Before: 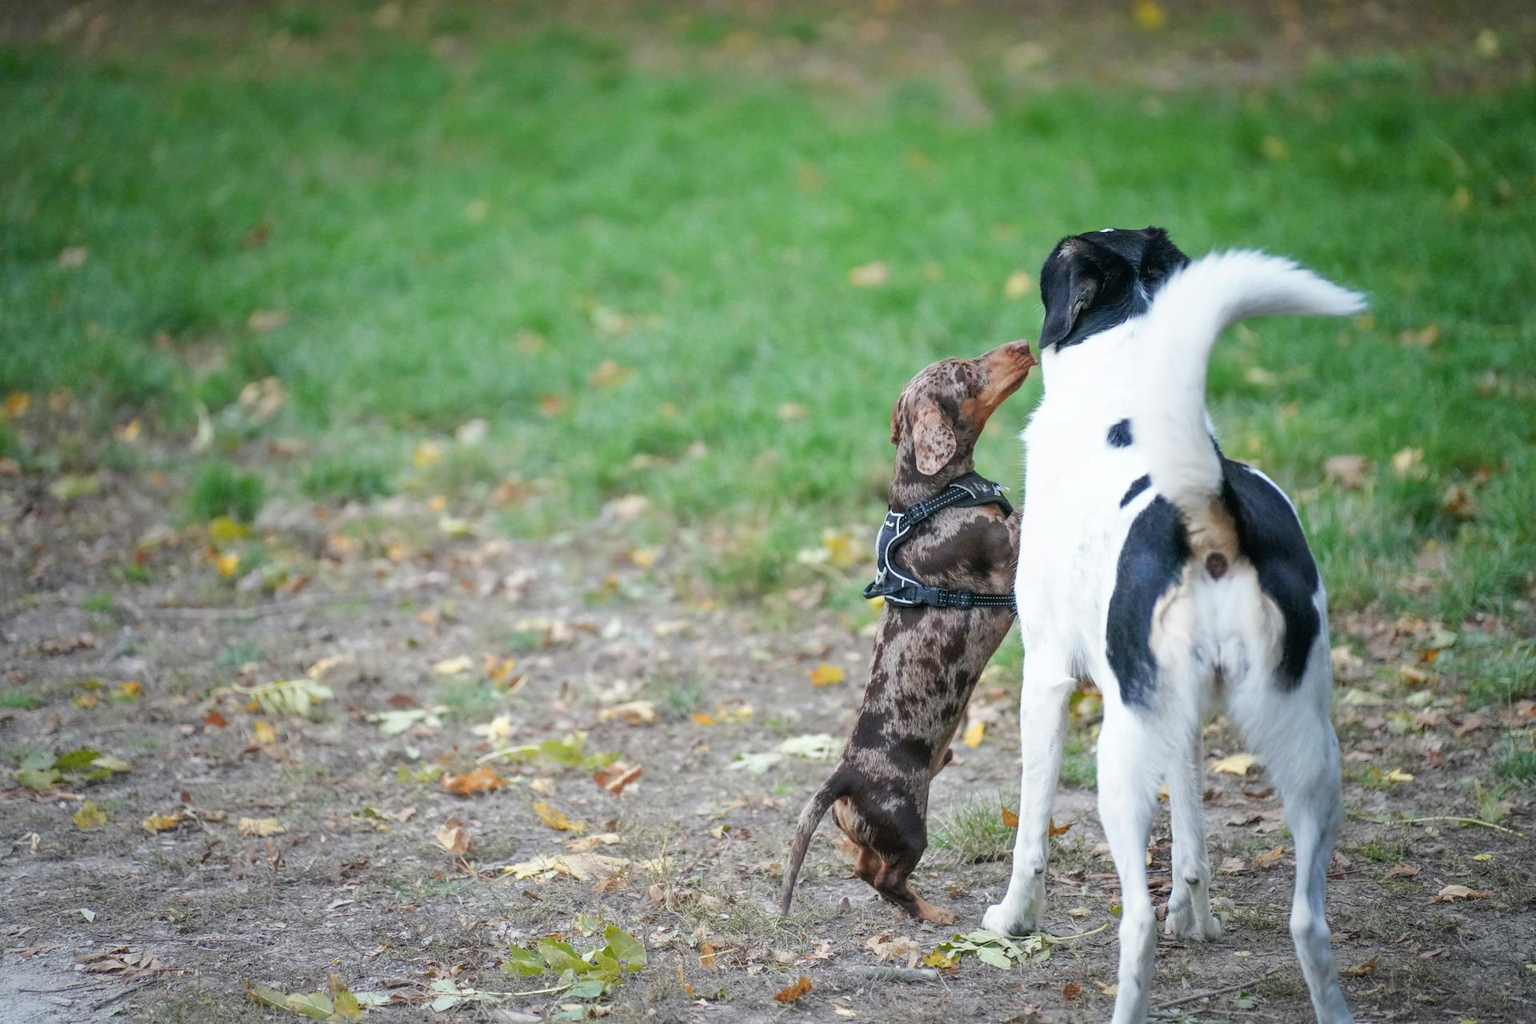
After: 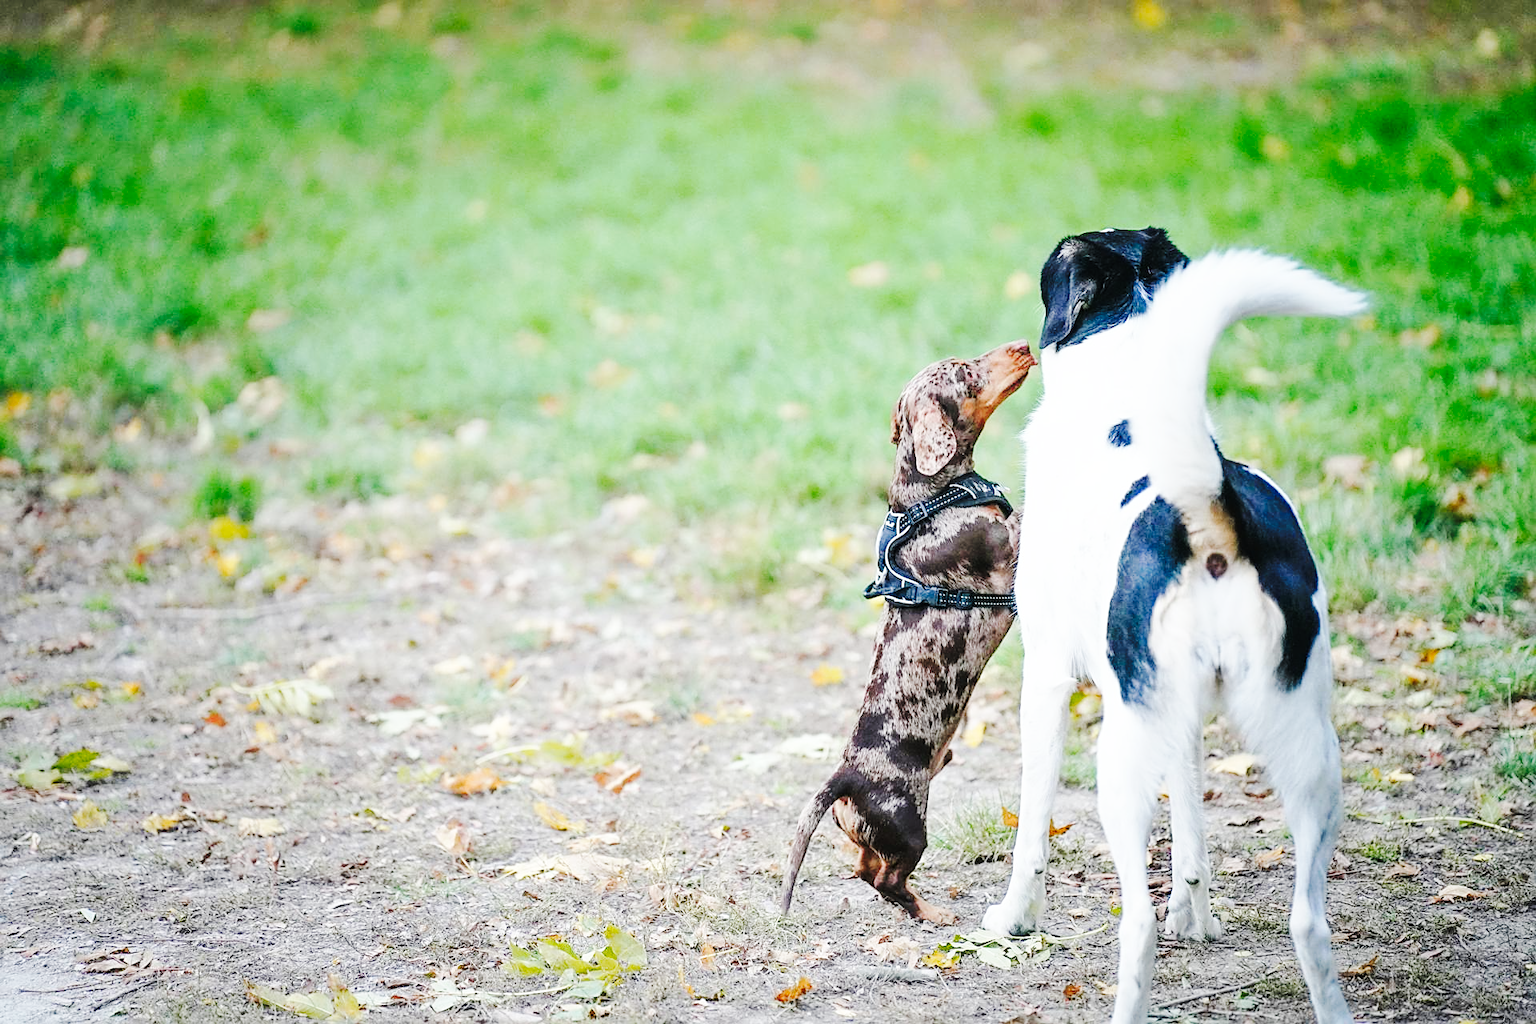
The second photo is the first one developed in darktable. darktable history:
base curve: curves: ch0 [(0, 0) (0.028, 0.03) (0.121, 0.232) (0.46, 0.748) (0.859, 0.968) (1, 1)], preserve colors none
sharpen: on, module defaults
exposure: compensate highlight preservation false
tone curve: curves: ch0 [(0, 0) (0.003, 0.019) (0.011, 0.022) (0.025, 0.029) (0.044, 0.041) (0.069, 0.06) (0.1, 0.09) (0.136, 0.123) (0.177, 0.163) (0.224, 0.206) (0.277, 0.268) (0.335, 0.35) (0.399, 0.436) (0.468, 0.526) (0.543, 0.624) (0.623, 0.713) (0.709, 0.779) (0.801, 0.845) (0.898, 0.912) (1, 1)], preserve colors none
